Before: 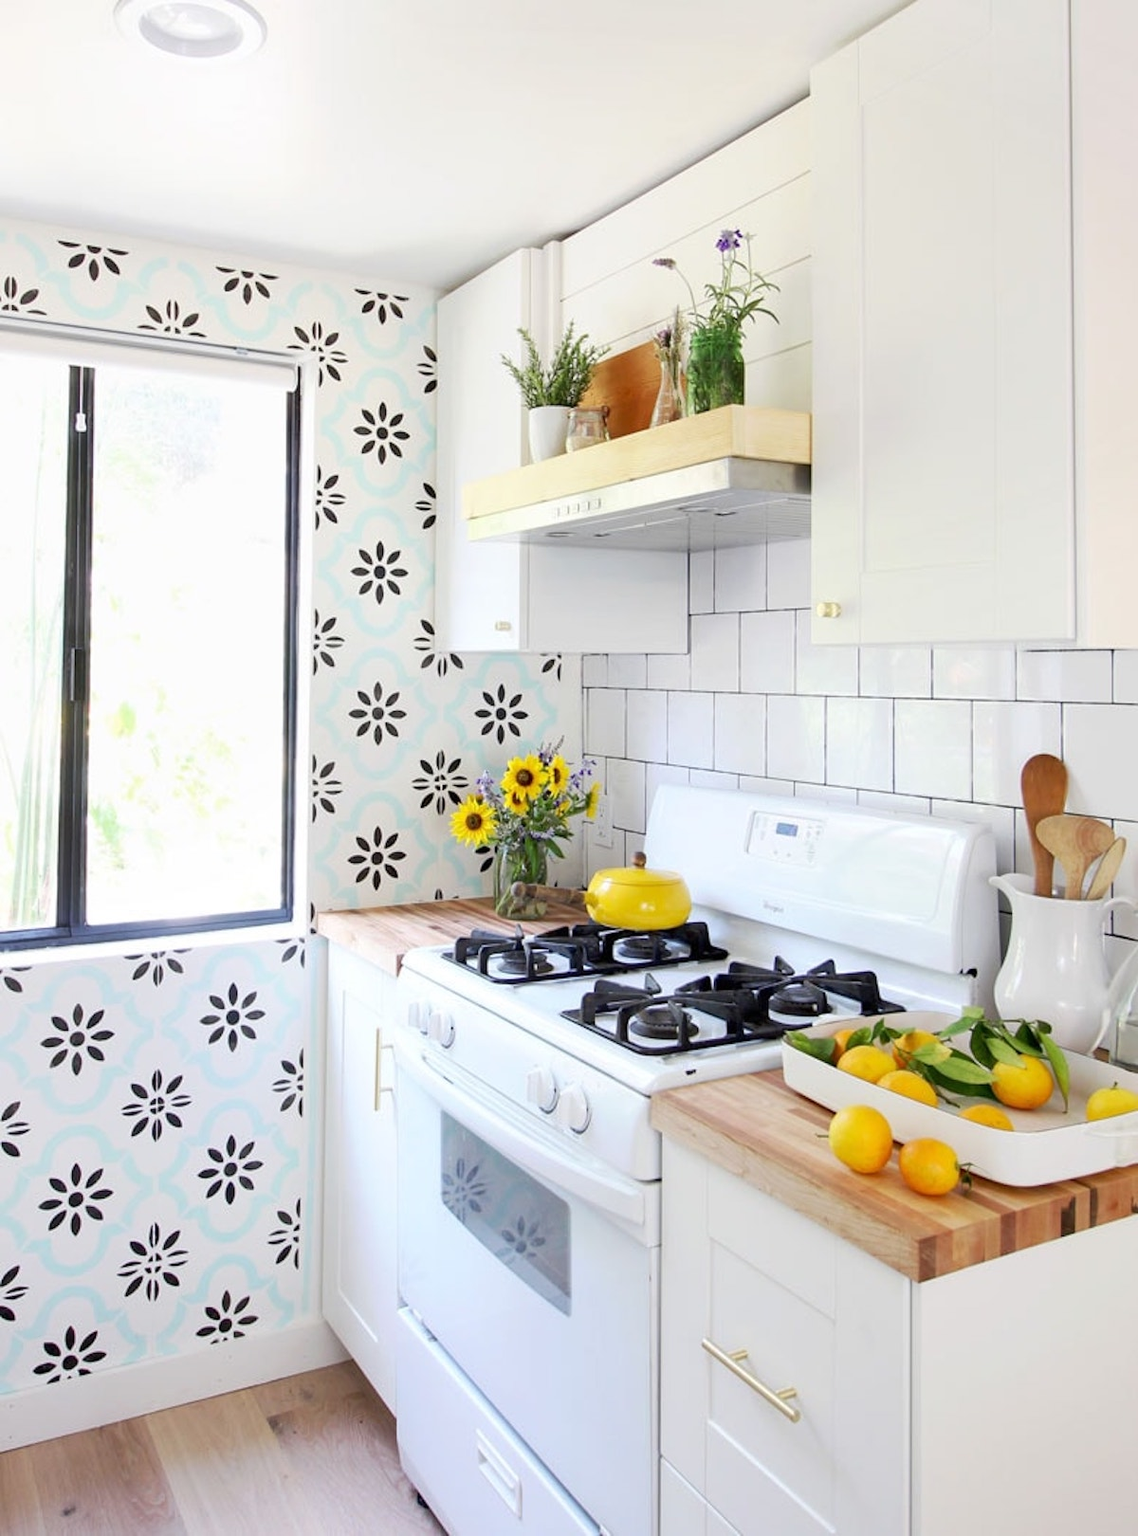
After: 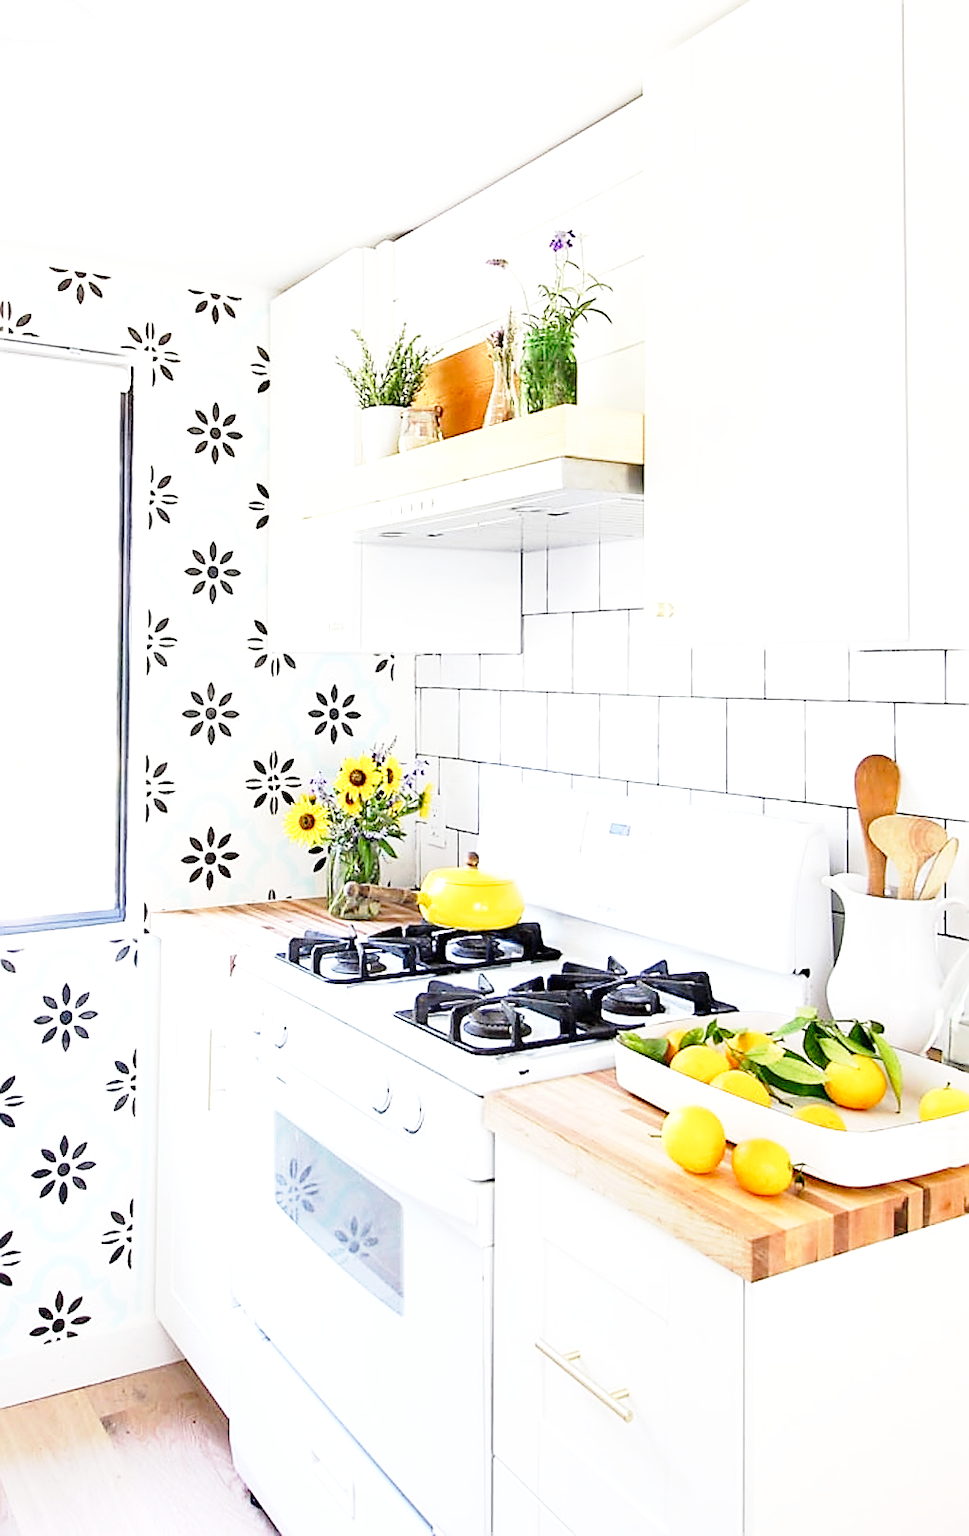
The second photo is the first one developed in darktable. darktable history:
exposure: black level correction 0, exposure 0.498 EV, compensate highlight preservation false
crop and rotate: left 14.686%
sharpen: radius 1.395, amount 1.244, threshold 0.766
base curve: curves: ch0 [(0, 0) (0.028, 0.03) (0.121, 0.232) (0.46, 0.748) (0.859, 0.968) (1, 1)], preserve colors none
